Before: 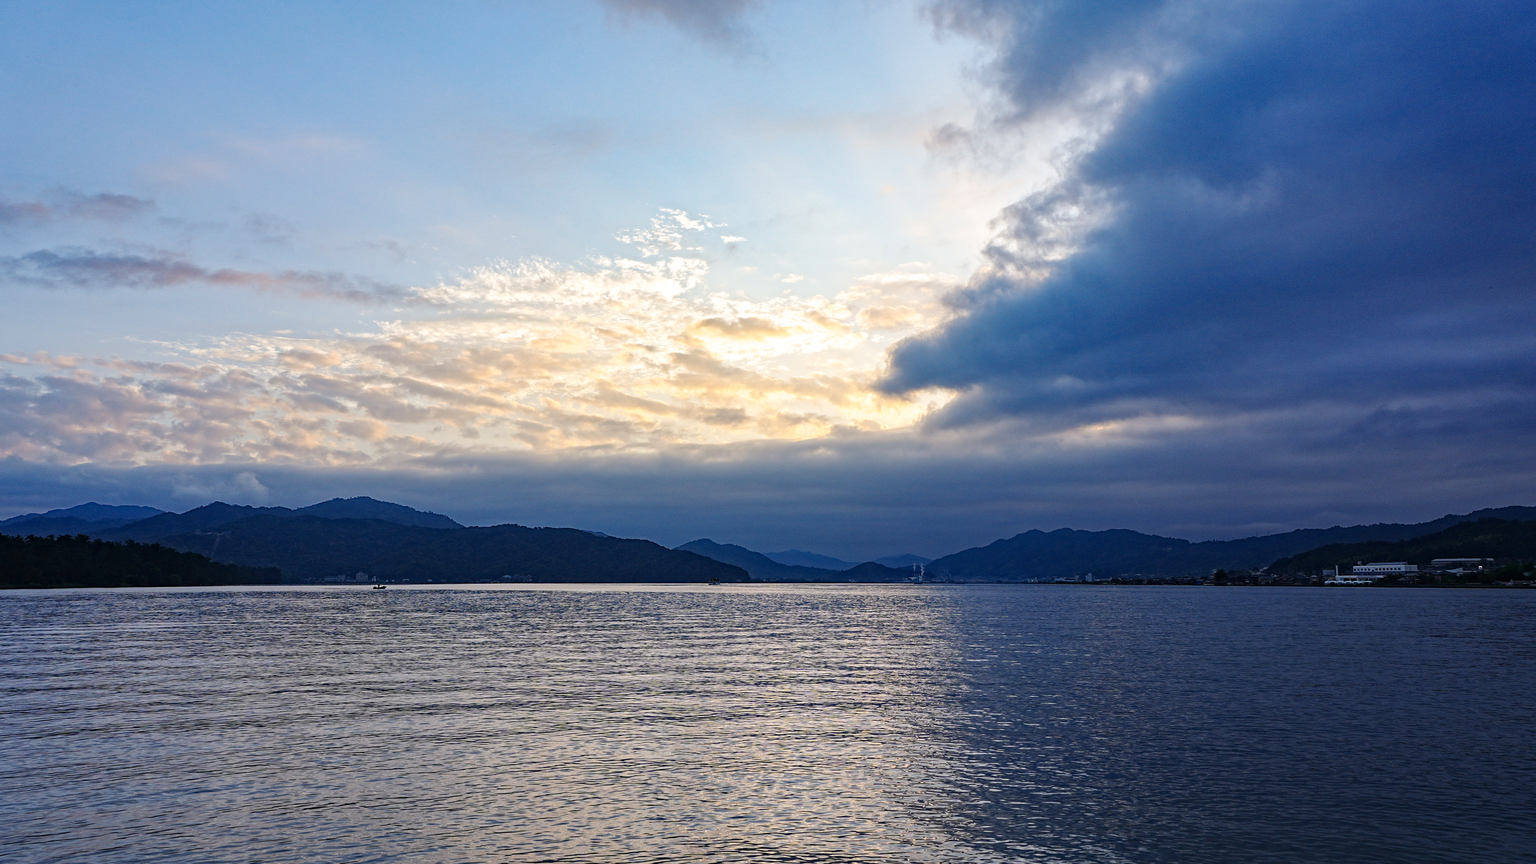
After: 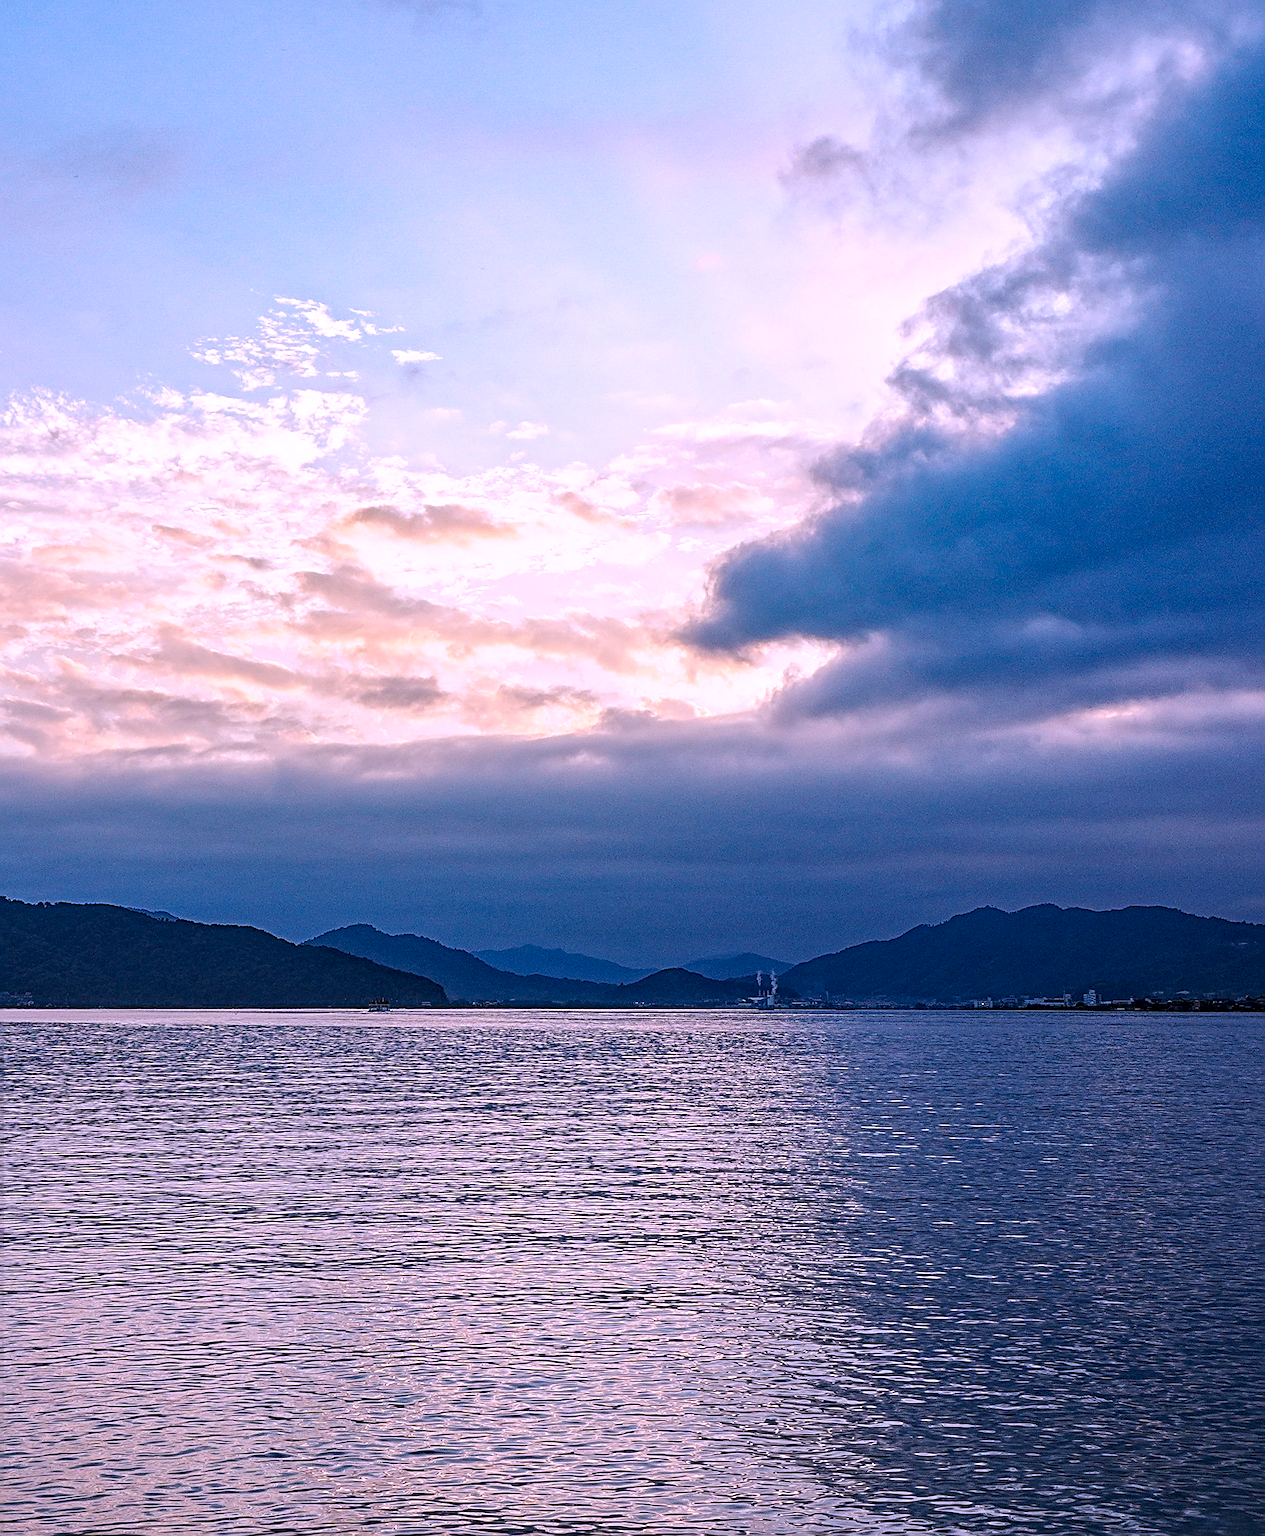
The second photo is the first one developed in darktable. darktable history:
crop: left 33.503%, top 5.971%, right 23.026%
levels: mode automatic, levels [0, 0.445, 1]
color calibration: illuminant same as pipeline (D50), adaptation XYZ, x 0.345, y 0.357, temperature 5006.75 K, gamut compression 1.66
color correction: highlights a* 15.03, highlights b* -25.68
local contrast: on, module defaults
color zones: curves: ch1 [(0, 0.469) (0.01, 0.469) (0.12, 0.446) (0.248, 0.469) (0.5, 0.5) (0.748, 0.5) (0.99, 0.469) (1, 0.469)]
sharpen: radius 2.997, amount 0.763
